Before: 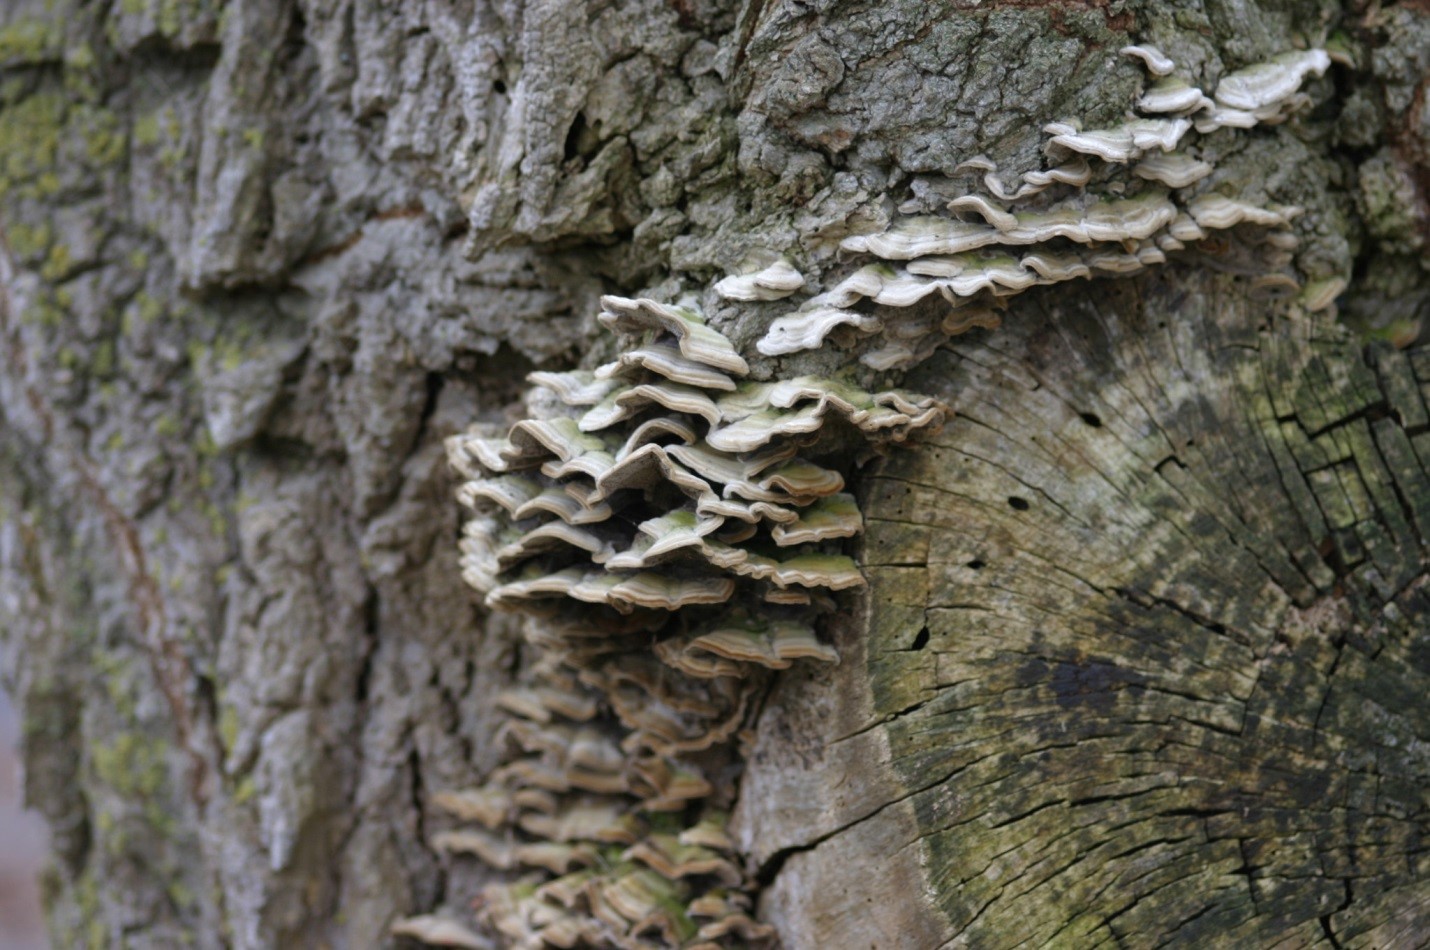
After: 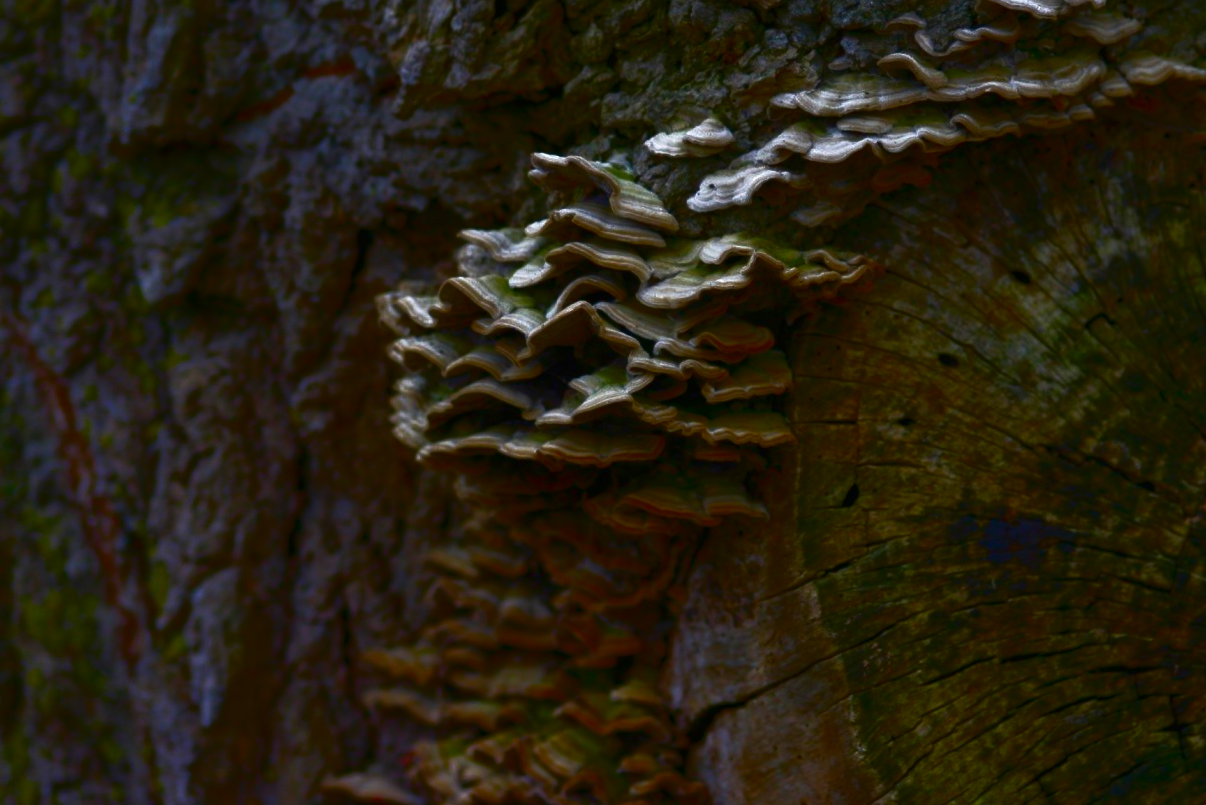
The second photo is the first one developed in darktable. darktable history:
tone curve: curves: ch0 [(0, 0) (0.765, 0.349) (1, 1)], color space Lab, independent channels, preserve colors none
color balance rgb: linear chroma grading › global chroma 19.659%, perceptual saturation grading › global saturation 25.902%, perceptual brilliance grading › mid-tones 10.378%, perceptual brilliance grading › shadows 14.395%, global vibrance 50.202%
color correction: highlights b* -0.061
crop and rotate: left 4.943%, top 15.201%, right 10.662%
